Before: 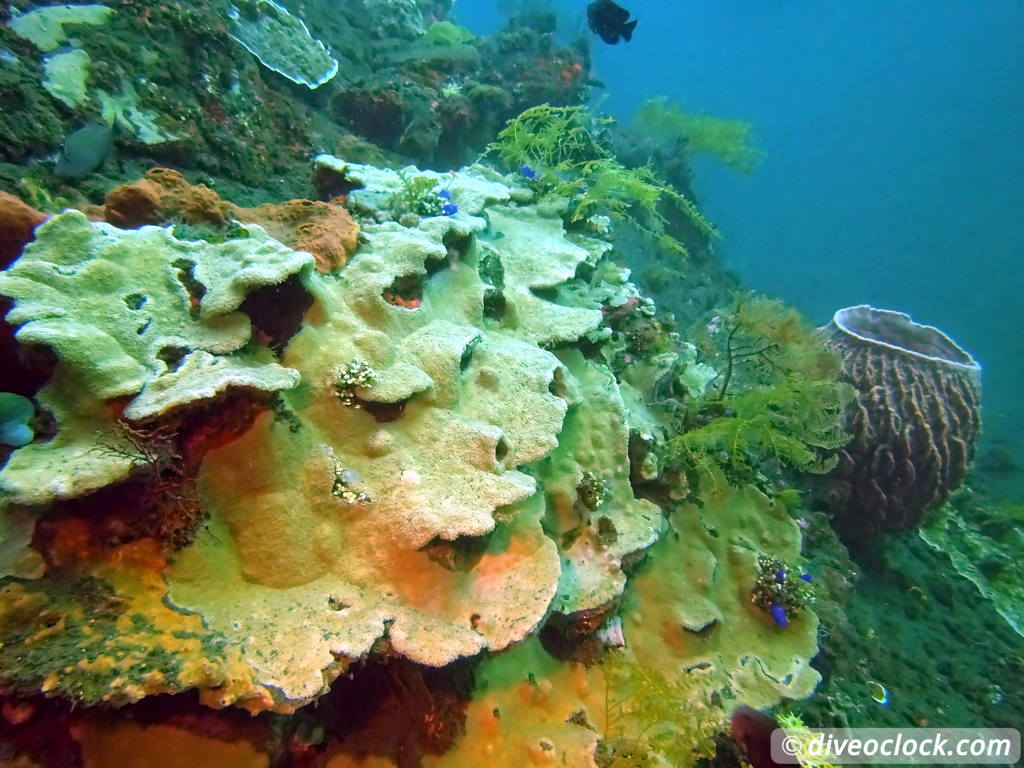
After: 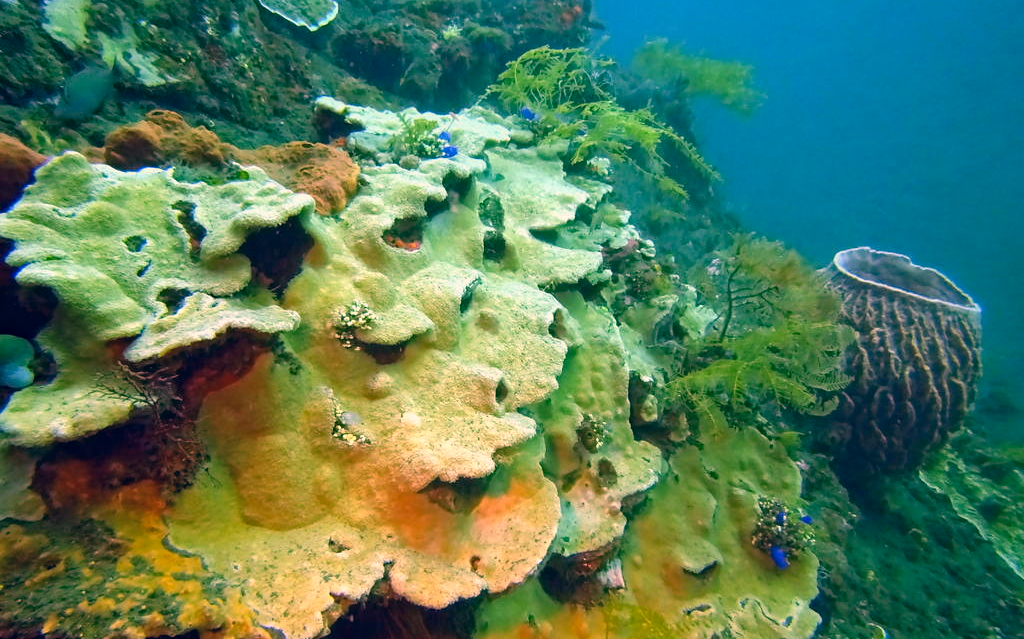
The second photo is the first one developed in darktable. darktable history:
haze removal: compatibility mode true, adaptive false
color correction: highlights a* 10.32, highlights b* 14.66, shadows a* -9.59, shadows b* -15.02
crop: top 7.625%, bottom 8.027%
